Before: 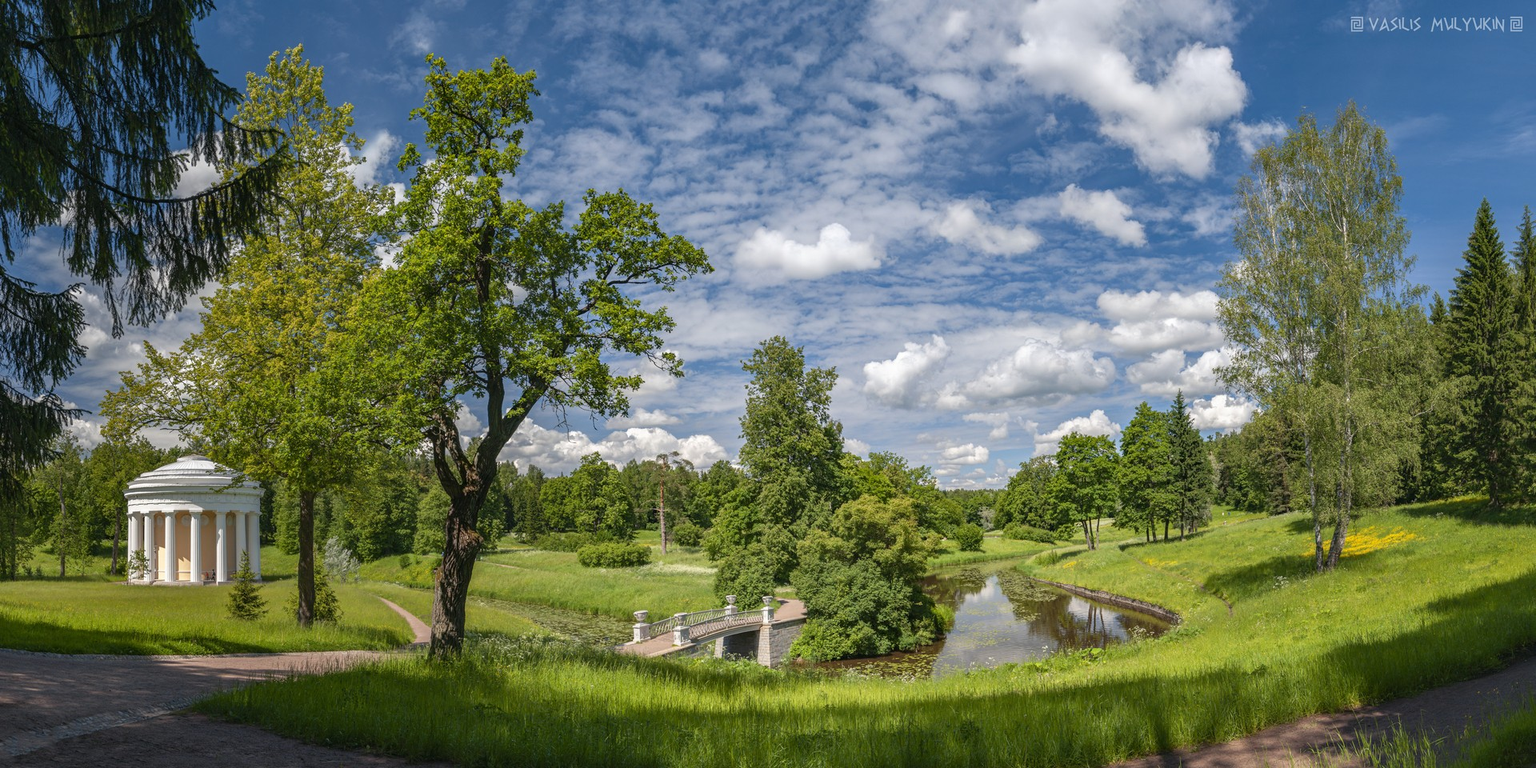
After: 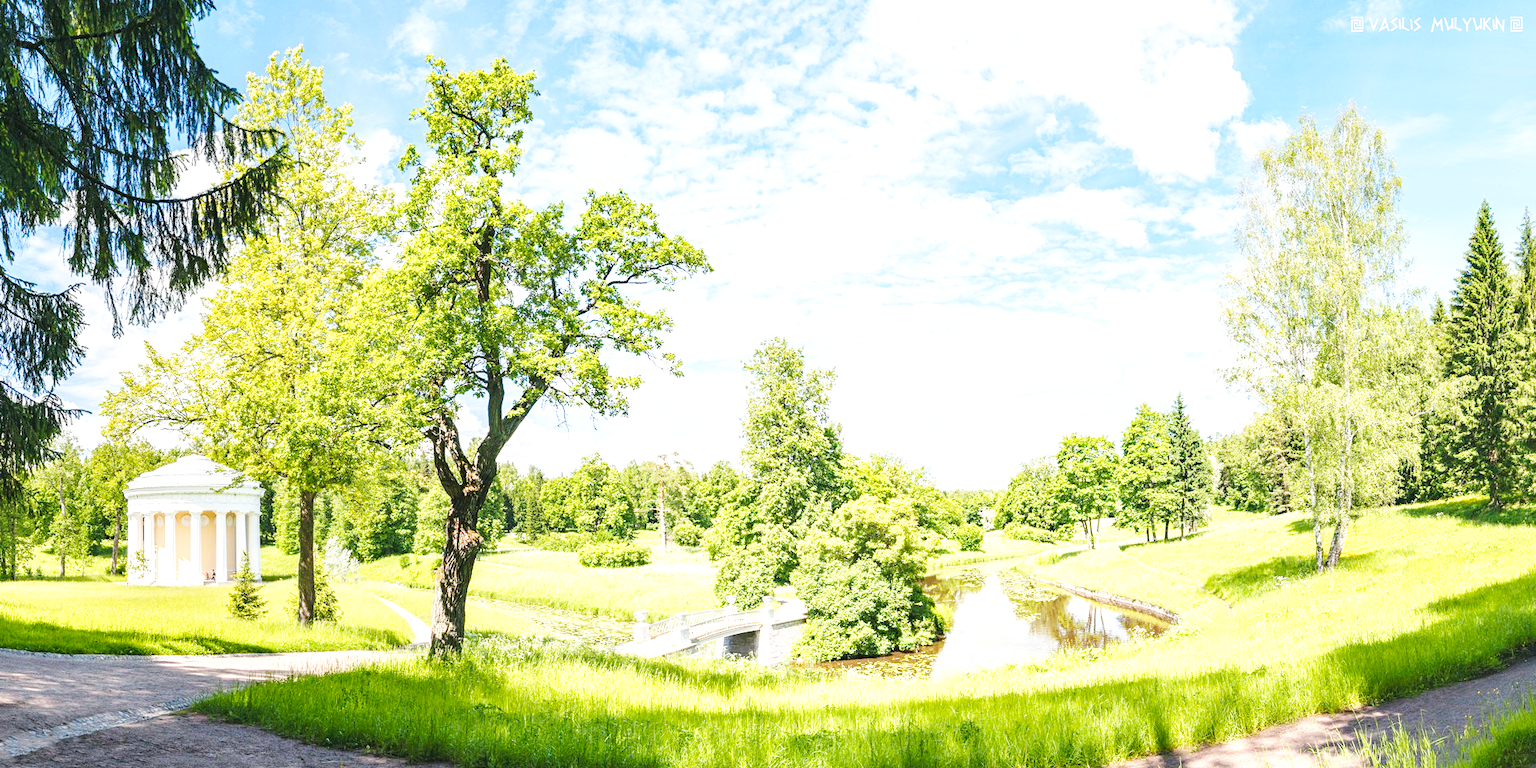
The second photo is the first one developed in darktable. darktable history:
tone equalizer: -8 EV -0.753 EV, -7 EV -0.74 EV, -6 EV -0.577 EV, -5 EV -0.391 EV, -3 EV 0.388 EV, -2 EV 0.6 EV, -1 EV 0.687 EV, +0 EV 0.731 EV, smoothing diameter 24.86%, edges refinement/feathering 11.52, preserve details guided filter
base curve: curves: ch0 [(0, 0.003) (0.001, 0.002) (0.006, 0.004) (0.02, 0.022) (0.048, 0.086) (0.094, 0.234) (0.162, 0.431) (0.258, 0.629) (0.385, 0.8) (0.548, 0.918) (0.751, 0.988) (1, 1)], preserve colors none
exposure: black level correction -0.001, exposure 0.906 EV, compensate exposure bias true, compensate highlight preservation false
